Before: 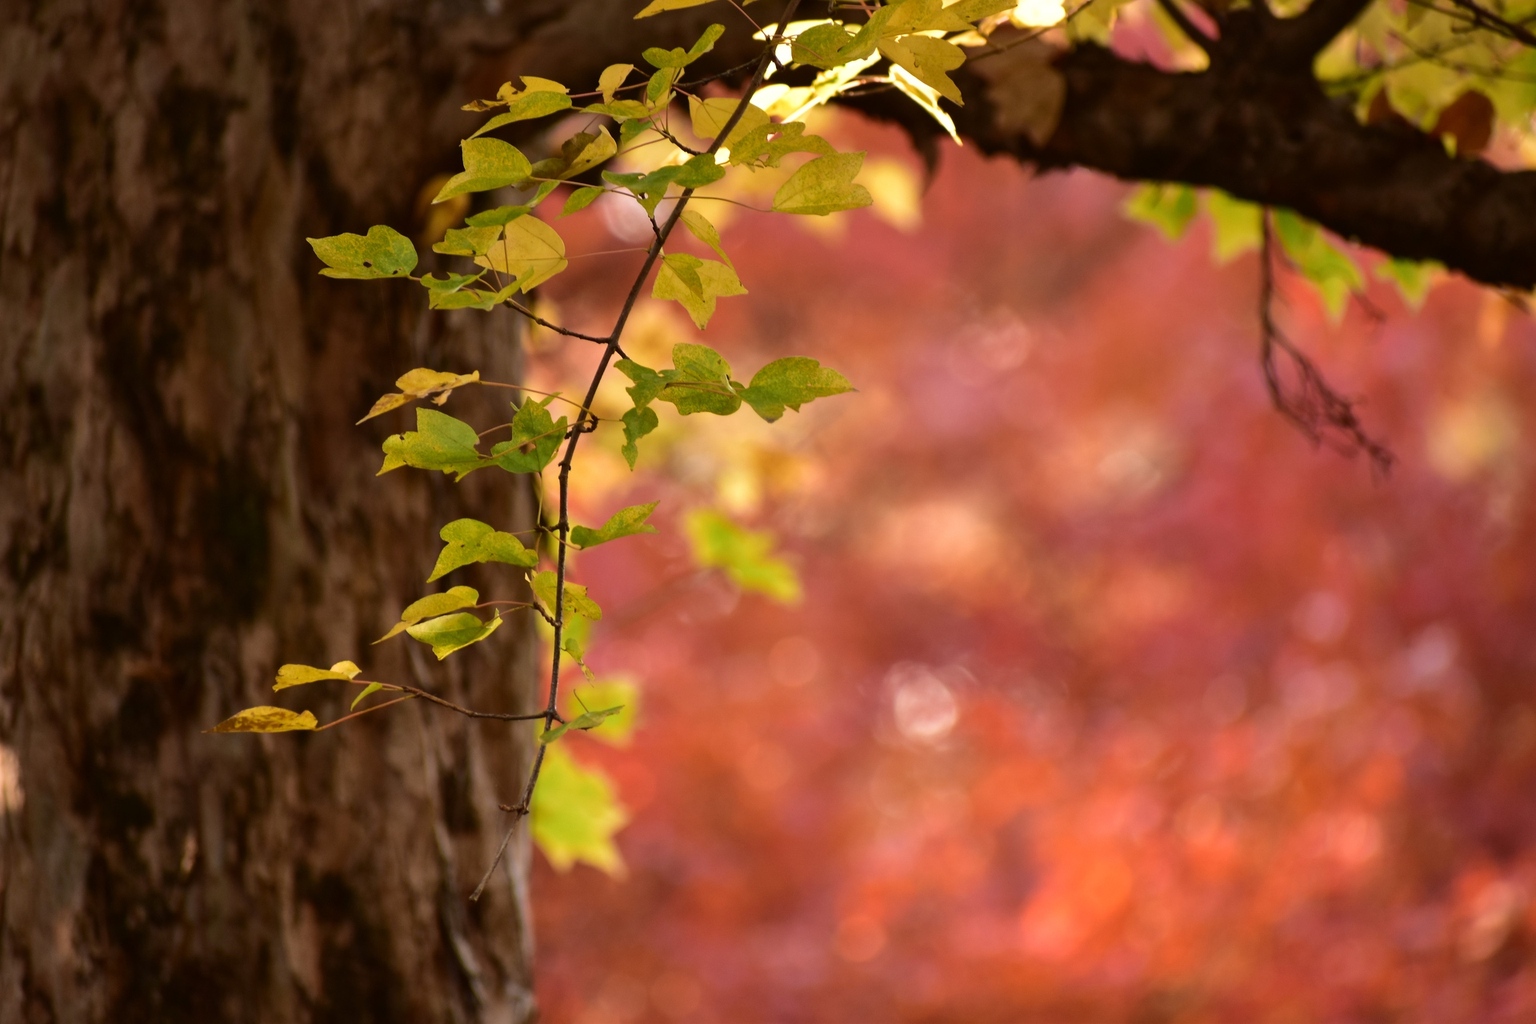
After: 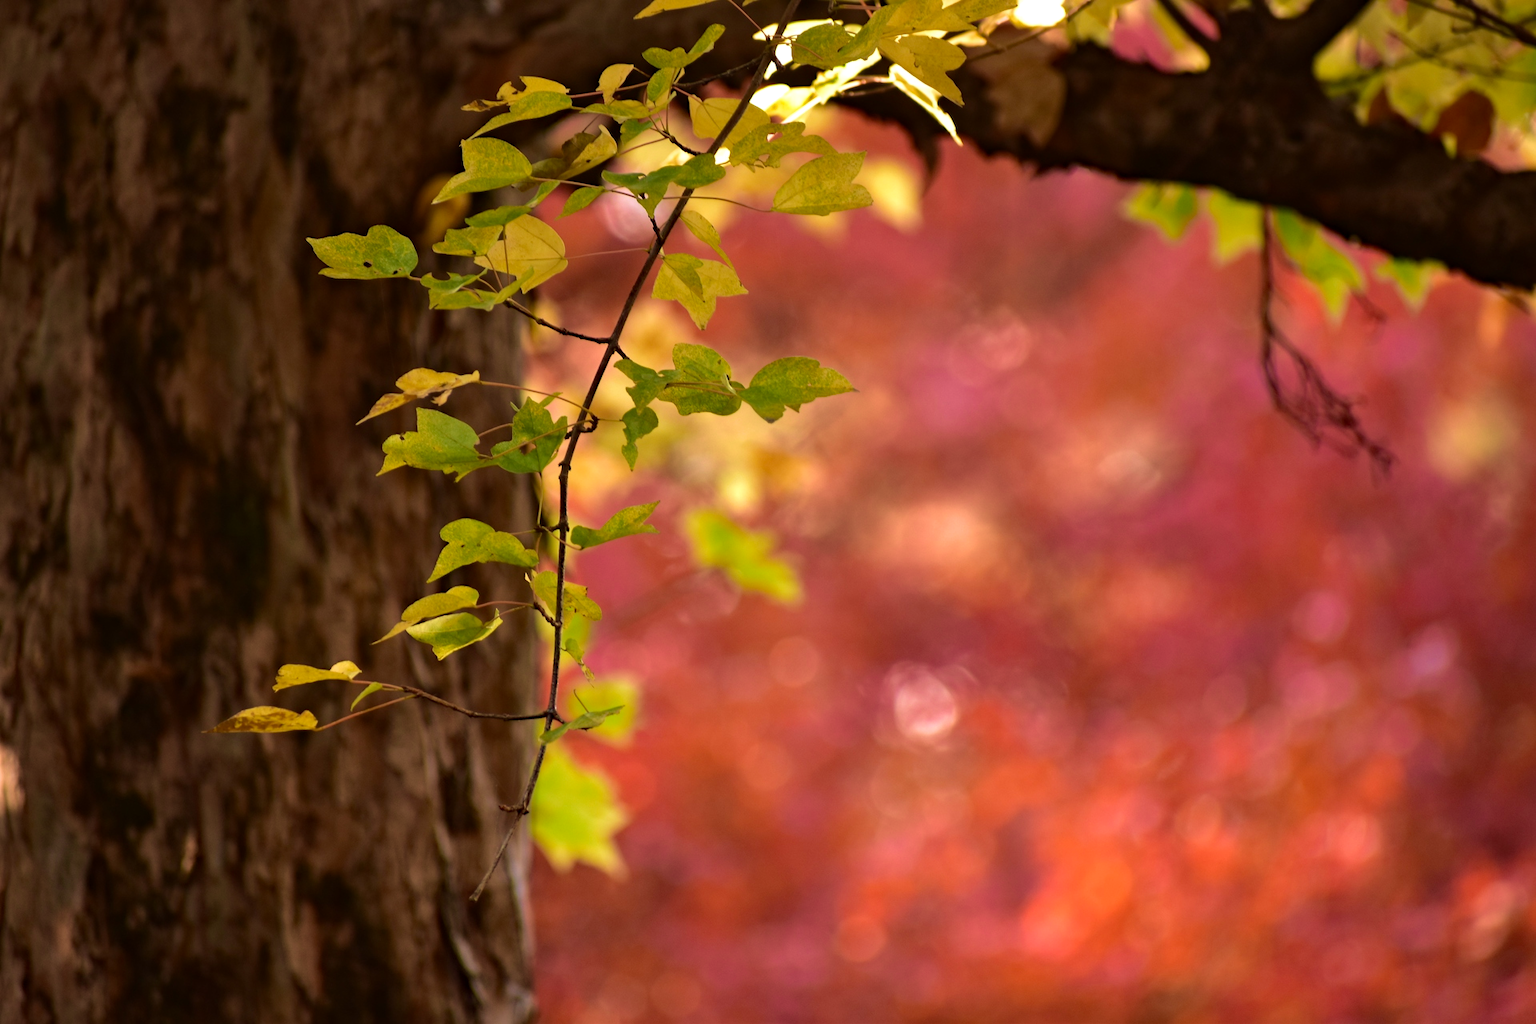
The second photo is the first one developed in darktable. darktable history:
haze removal: strength 0.281, distance 0.251, compatibility mode true, adaptive false
velvia: strength 44.49%
